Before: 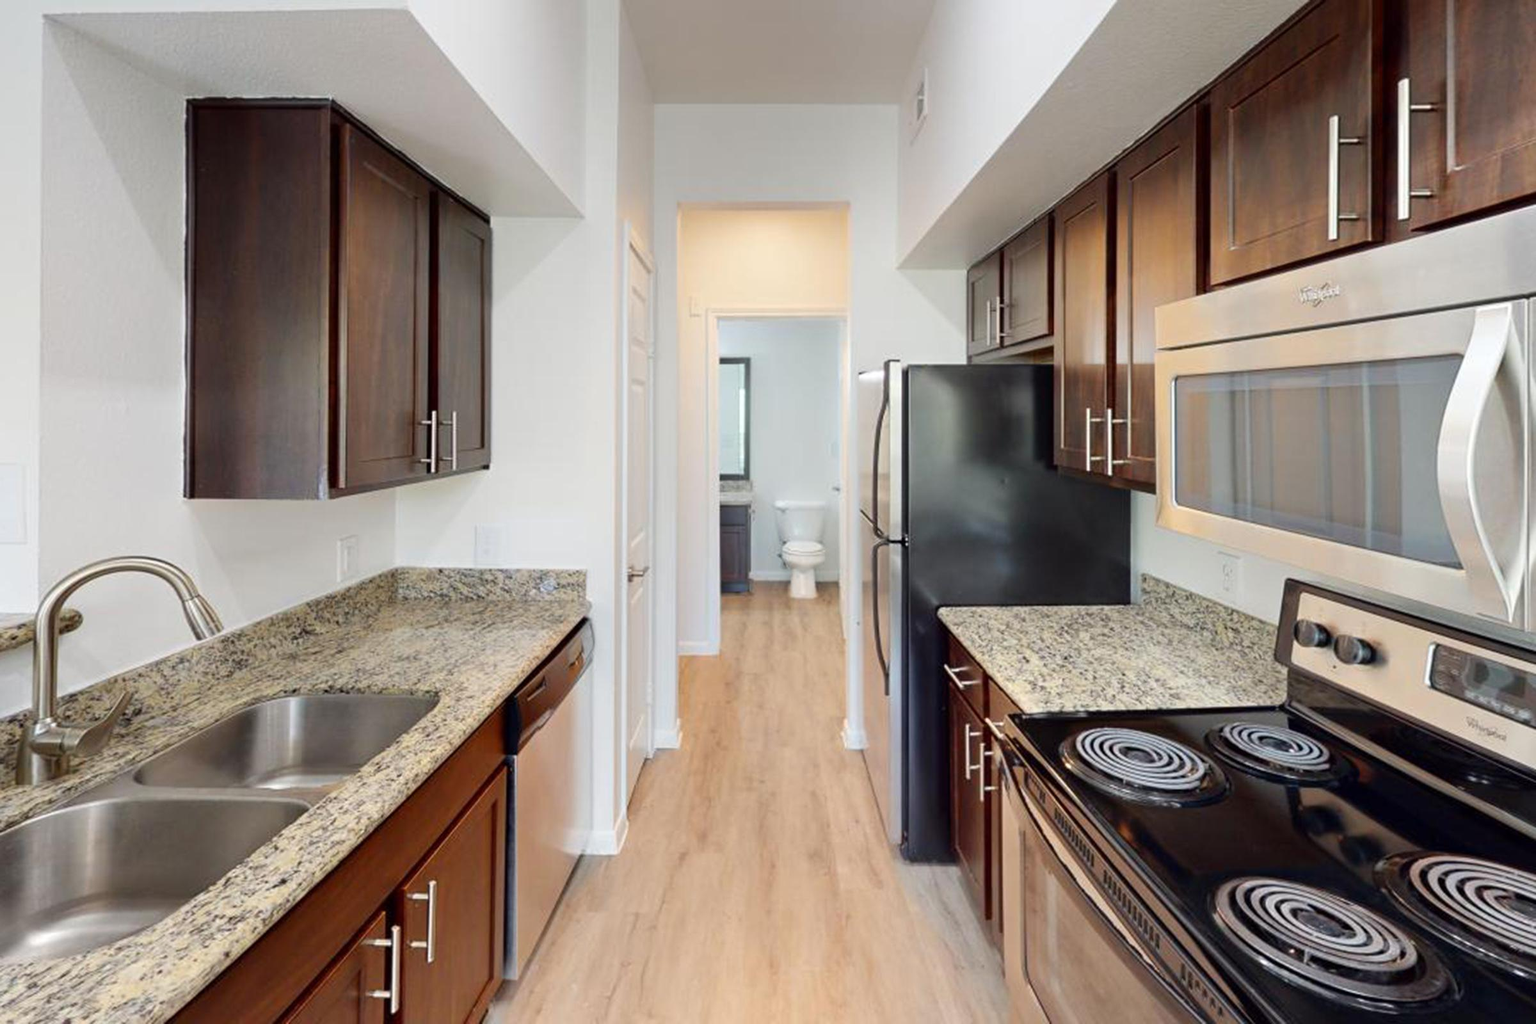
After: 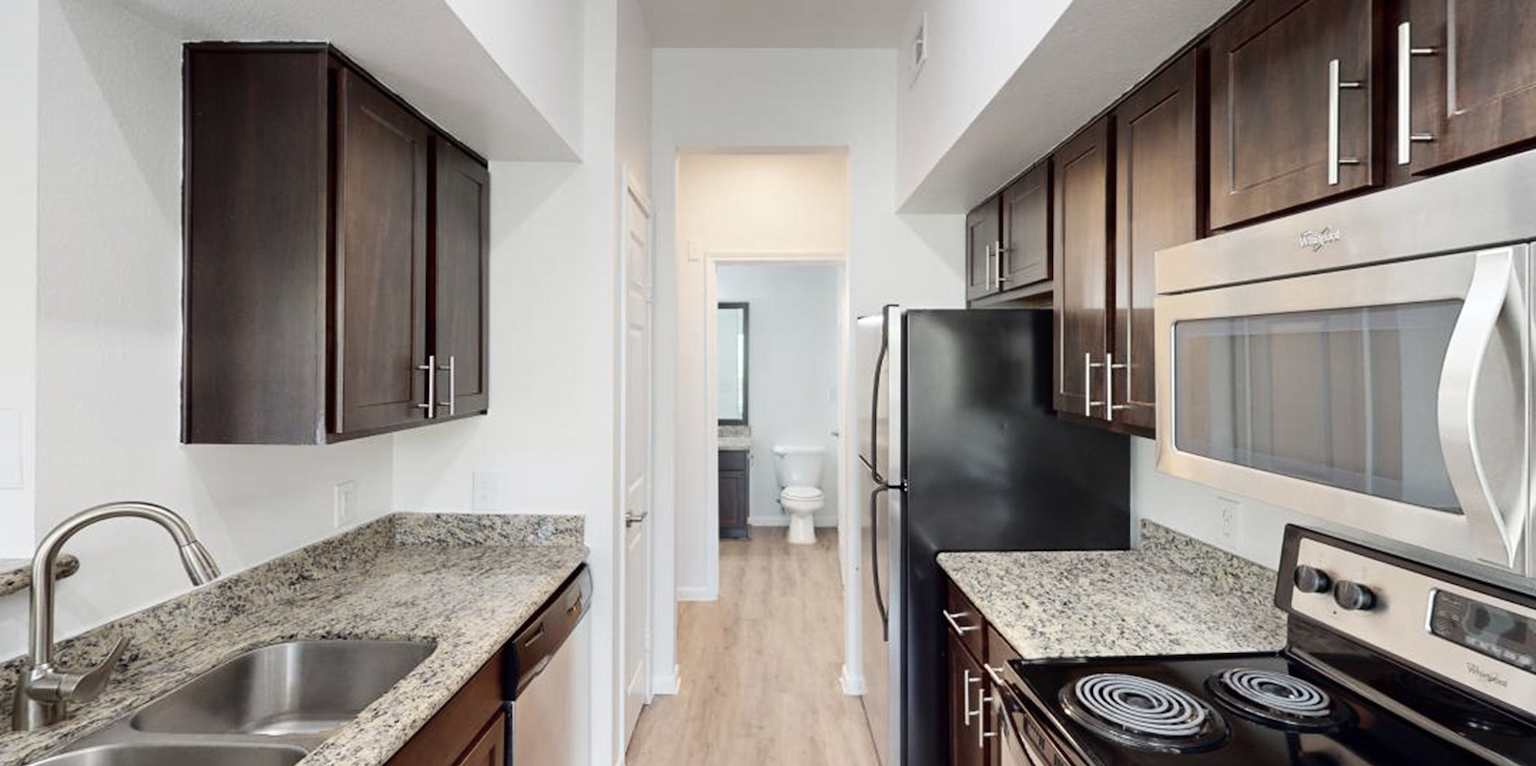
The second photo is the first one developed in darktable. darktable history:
crop: left 0.281%, top 5.51%, bottom 19.846%
color zones: curves: ch0 [(0, 0.5) (0.143, 0.52) (0.286, 0.5) (0.429, 0.5) (0.571, 0.5) (0.714, 0.5) (0.857, 0.5) (1, 0.5)]; ch1 [(0, 0.489) (0.155, 0.45) (0.286, 0.466) (0.429, 0.5) (0.571, 0.5) (0.714, 0.5) (0.857, 0.5) (1, 0.489)], mix 100.44%
contrast brightness saturation: contrast 0.104, saturation -0.294
